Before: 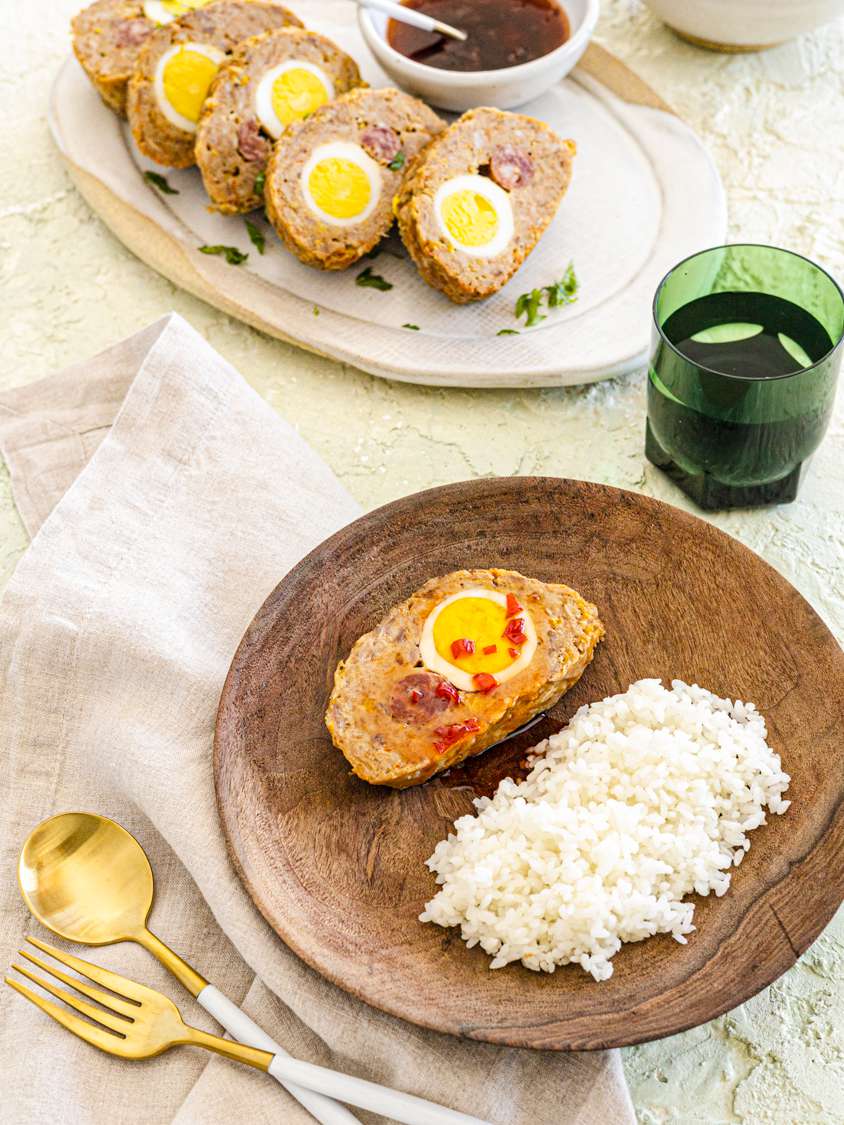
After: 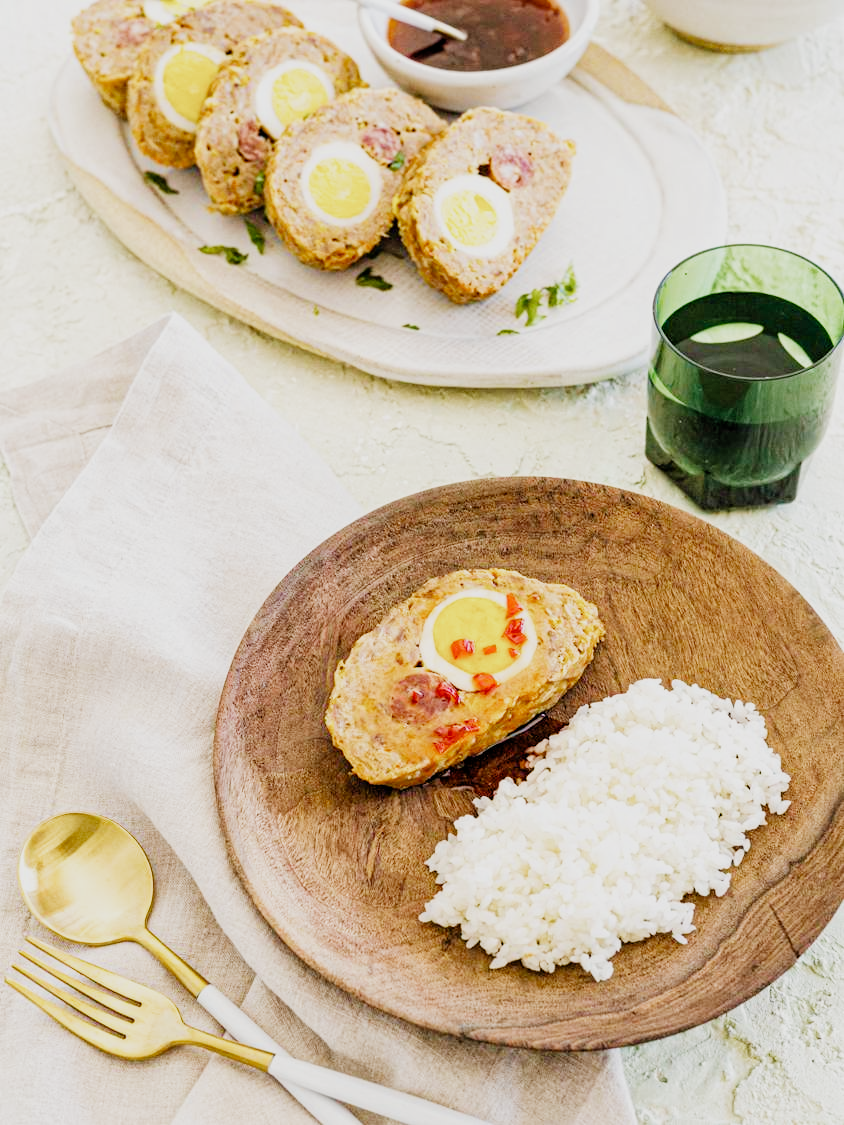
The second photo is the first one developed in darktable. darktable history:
exposure: exposure 0.632 EV, compensate highlight preservation false
velvia: on, module defaults
filmic rgb: black relative exposure -7.65 EV, white relative exposure 4.56 EV, hardness 3.61, add noise in highlights 0, preserve chrominance no, color science v3 (2019), use custom middle-gray values true, iterations of high-quality reconstruction 0, contrast in highlights soft
